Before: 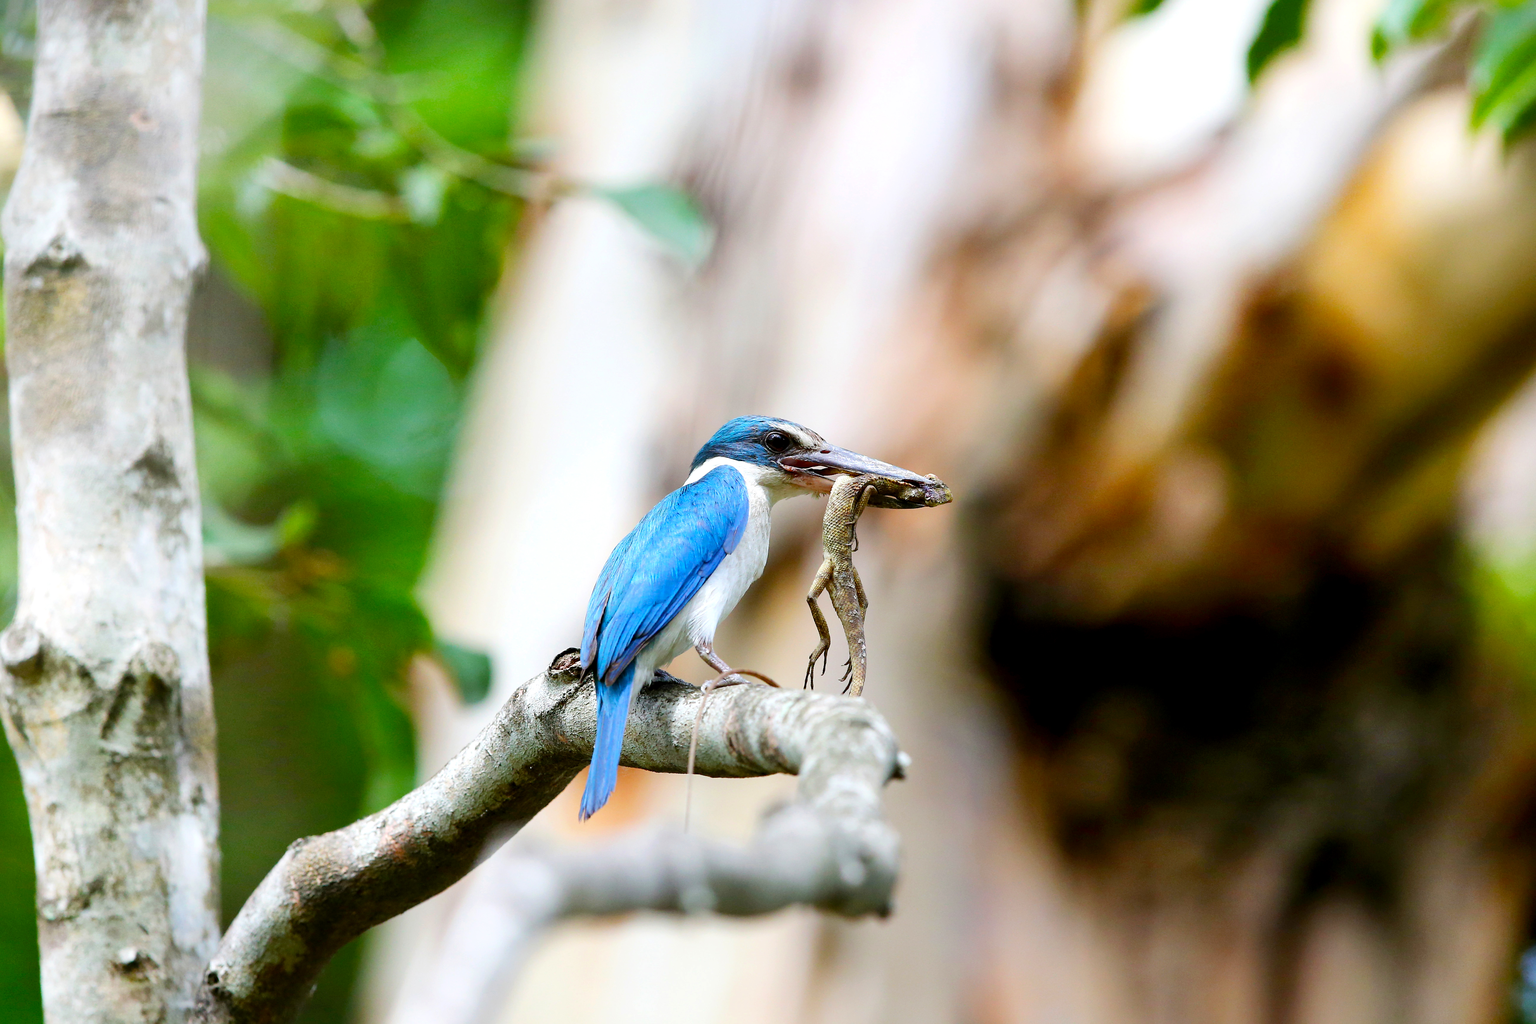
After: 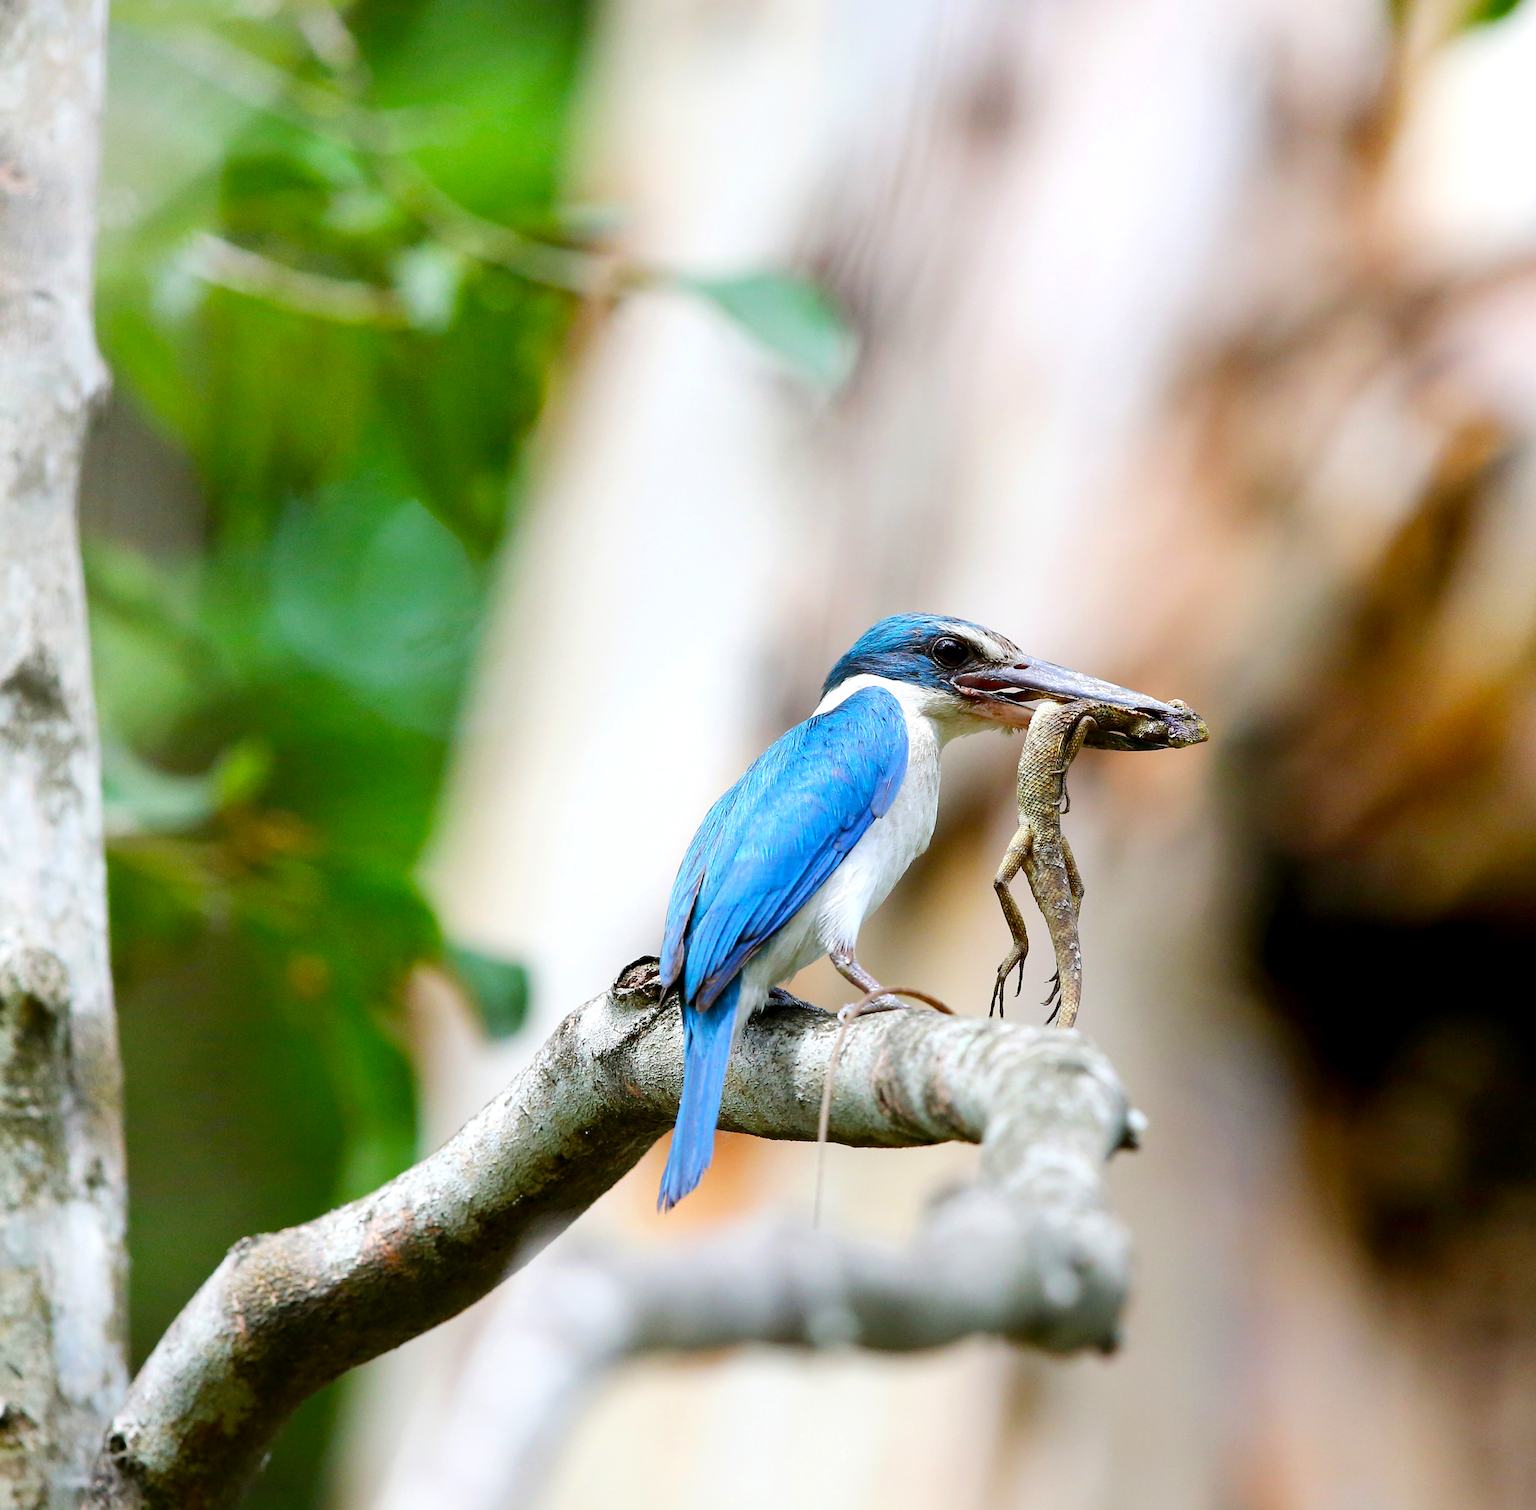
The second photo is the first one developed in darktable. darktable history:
crop and rotate: left 8.69%, right 23.52%
